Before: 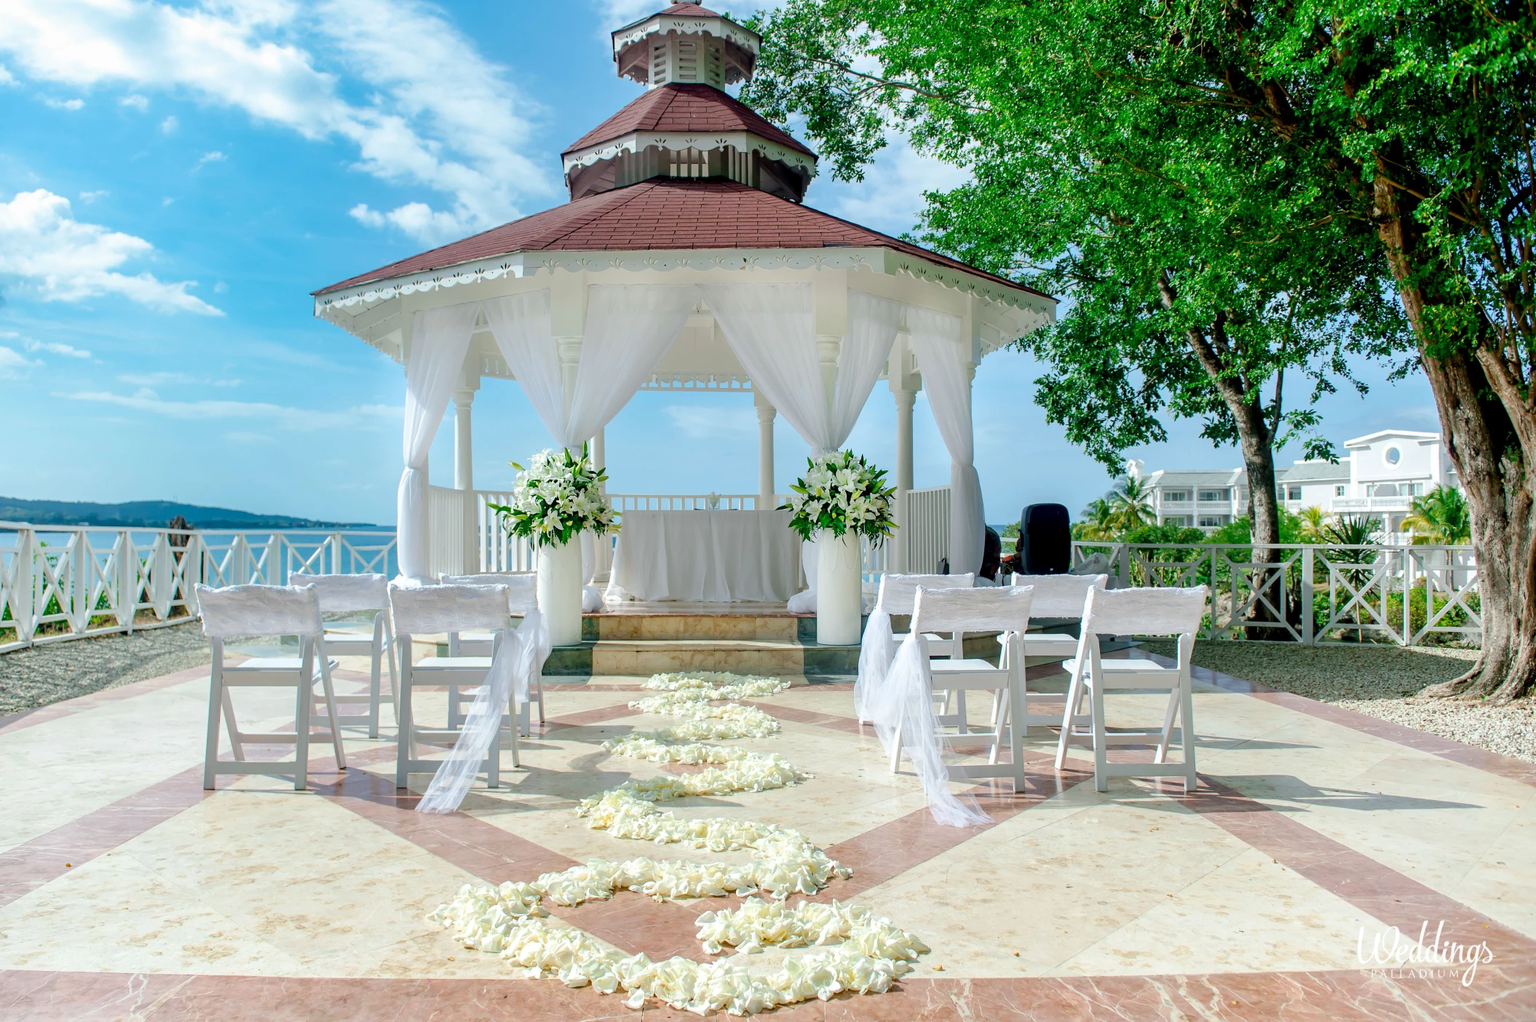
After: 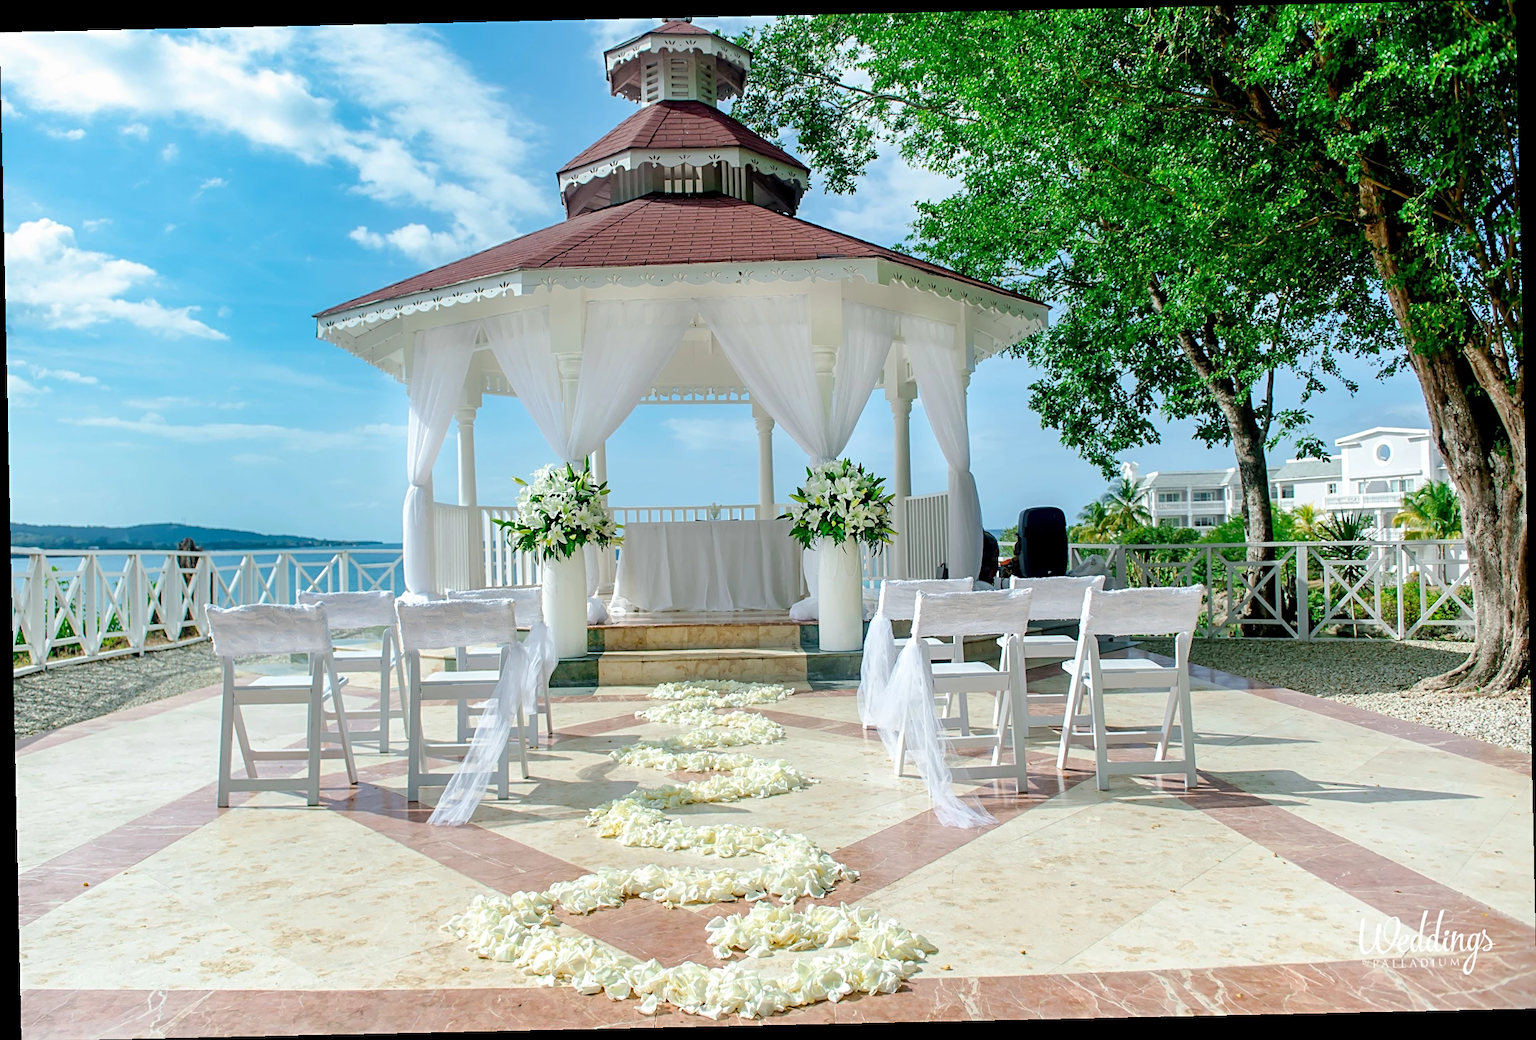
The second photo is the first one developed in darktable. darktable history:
rotate and perspective: rotation -1.24°, automatic cropping off
sharpen: radius 2.529, amount 0.323
